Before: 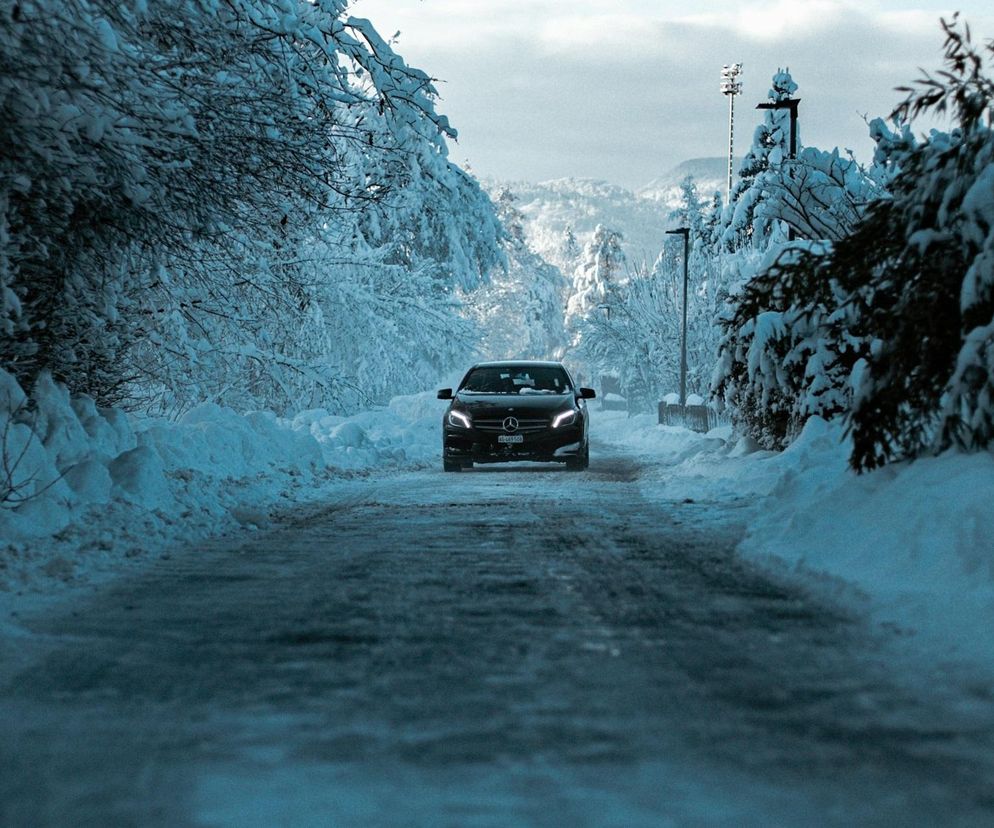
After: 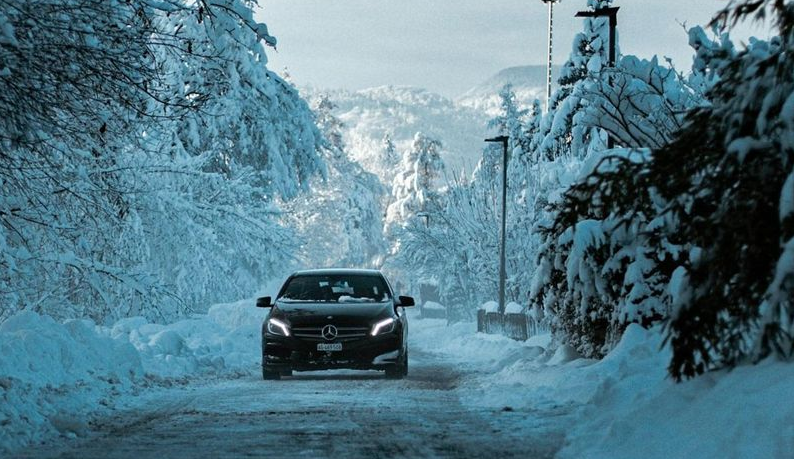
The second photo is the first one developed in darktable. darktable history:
crop: left 18.28%, top 11.113%, right 1.83%, bottom 33.365%
